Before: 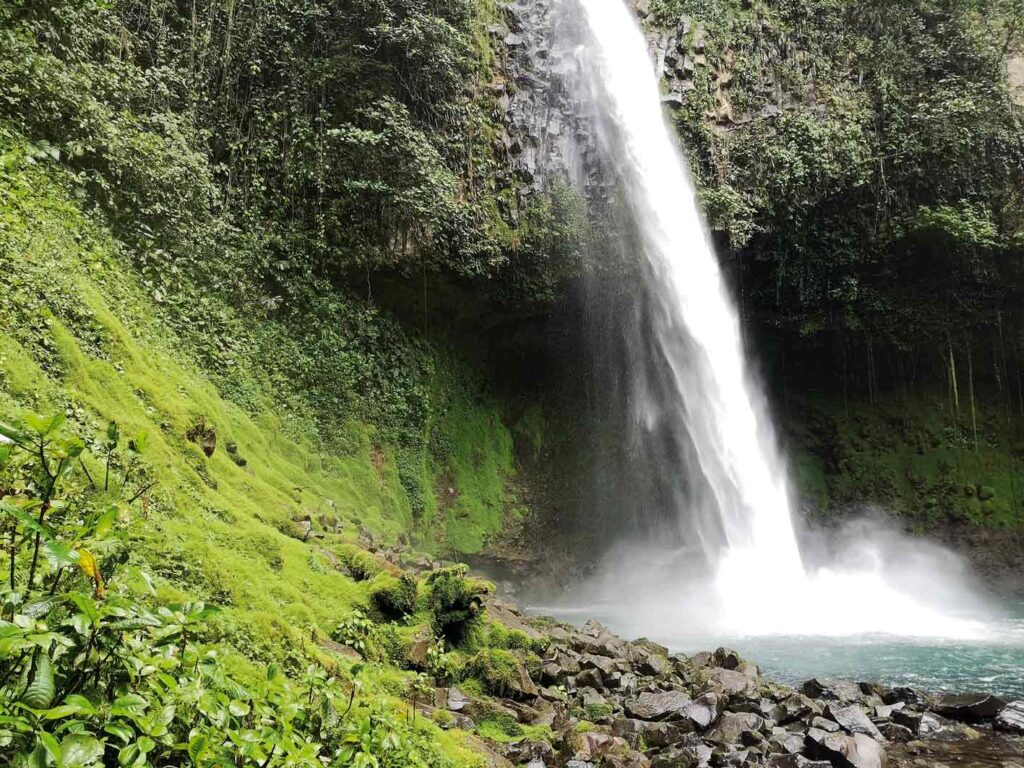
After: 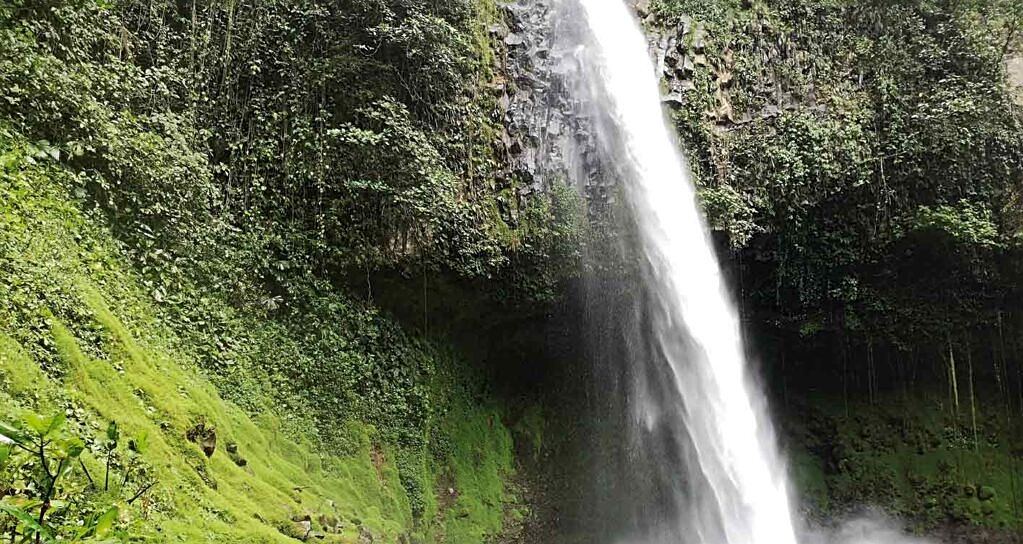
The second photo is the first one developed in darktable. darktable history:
tone equalizer: on, module defaults
crop: right 0.001%, bottom 29.102%
sharpen: on, module defaults
